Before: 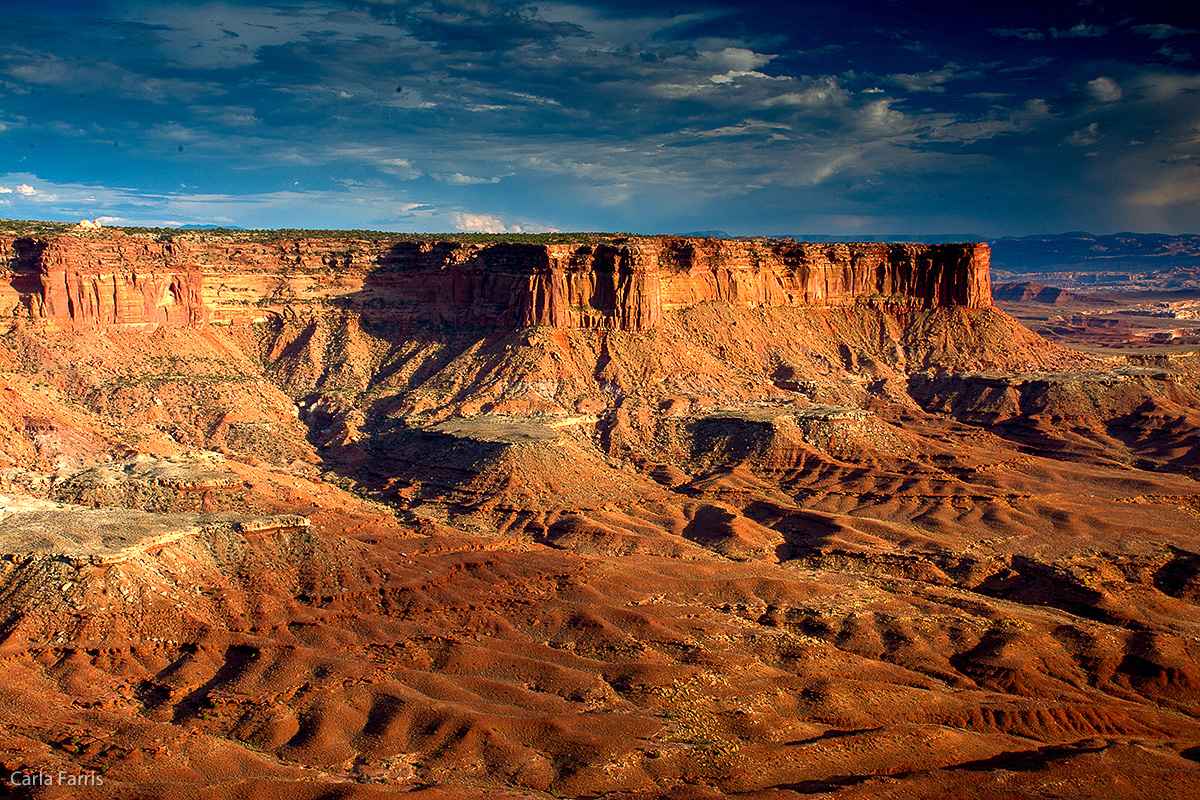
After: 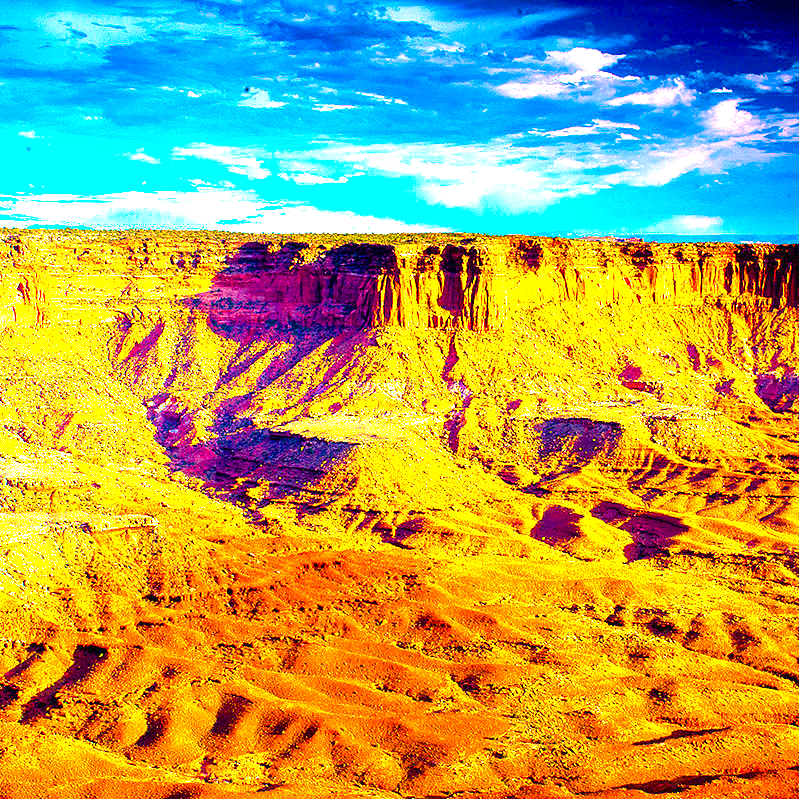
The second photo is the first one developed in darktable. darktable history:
crop and rotate: left 12.673%, right 20.66%
color balance rgb: linear chroma grading › global chroma 25%, perceptual saturation grading › global saturation 40%, perceptual saturation grading › highlights -50%, perceptual saturation grading › shadows 30%, perceptual brilliance grading › global brilliance 25%, global vibrance 60%
white balance: red 1.188, blue 1.11
exposure: black level correction 0, exposure 2 EV, compensate highlight preservation false
